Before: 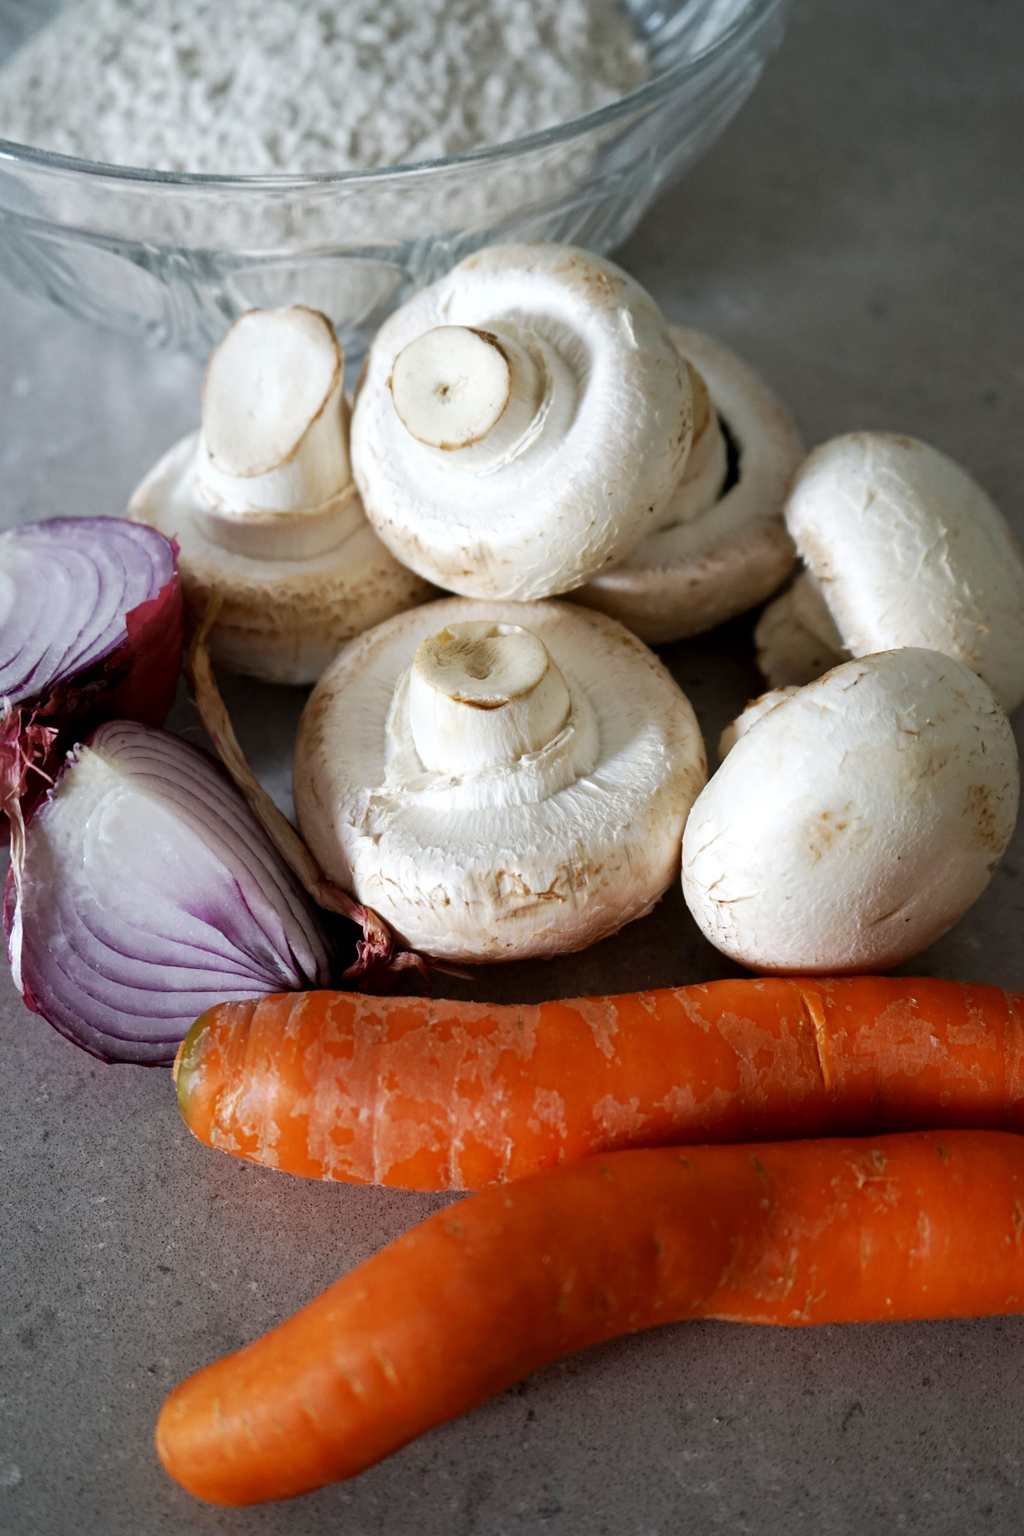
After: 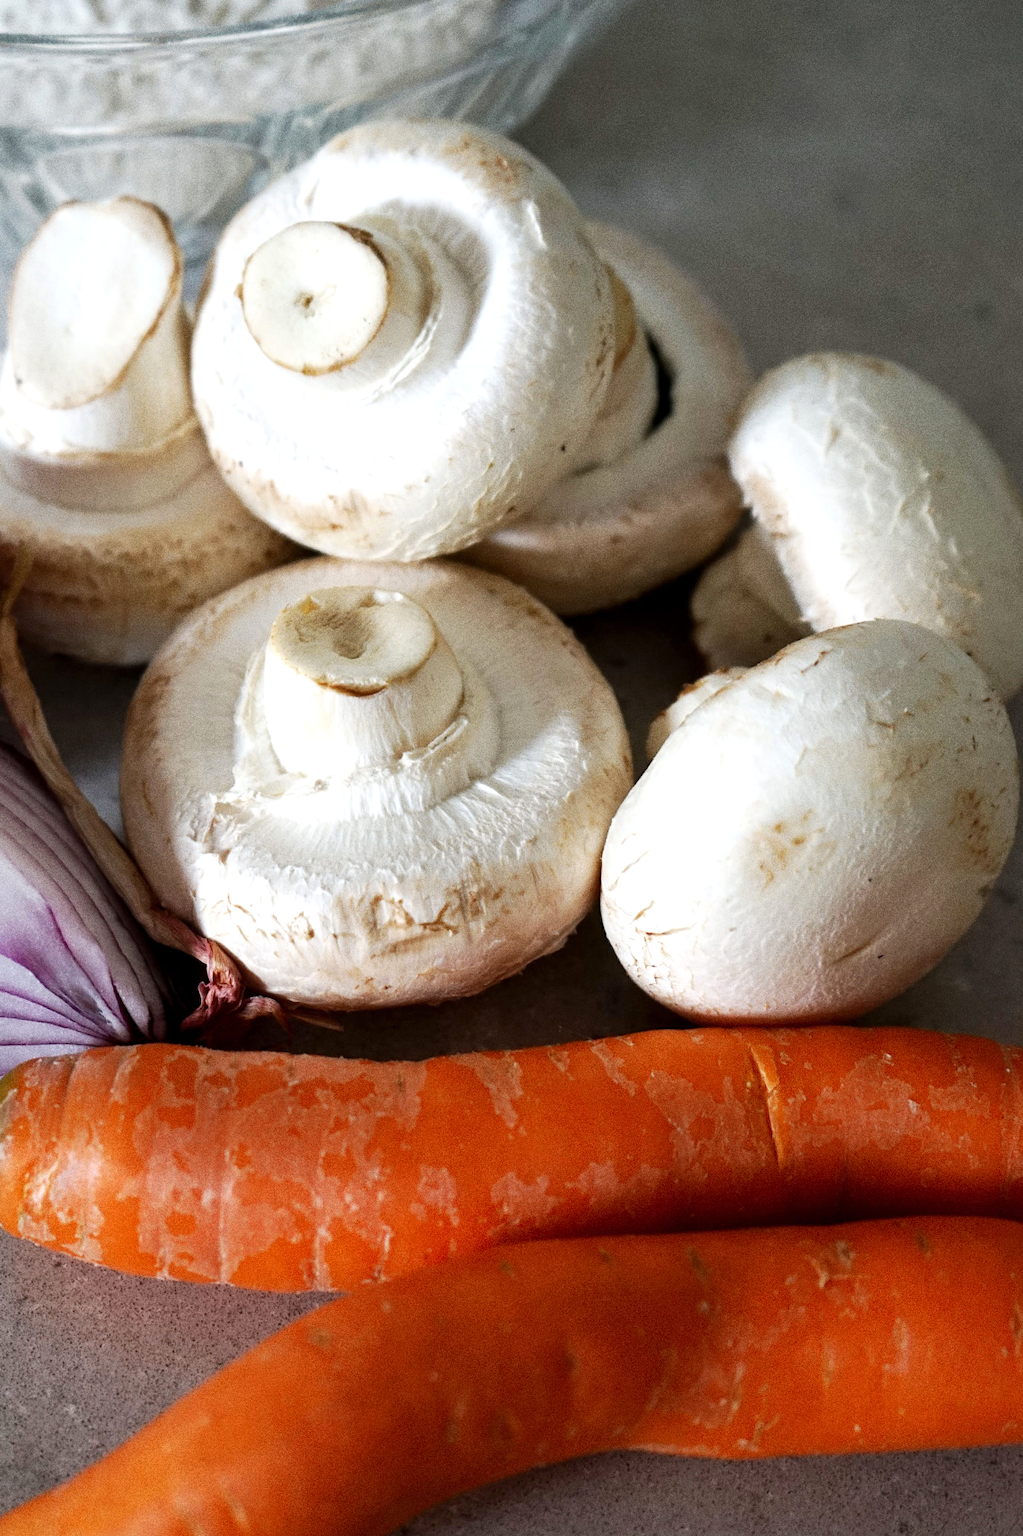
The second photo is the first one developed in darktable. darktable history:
crop: left 19.159%, top 9.58%, bottom 9.58%
grain: coarseness 0.09 ISO, strength 40%
exposure: exposure 0.207 EV, compensate highlight preservation false
